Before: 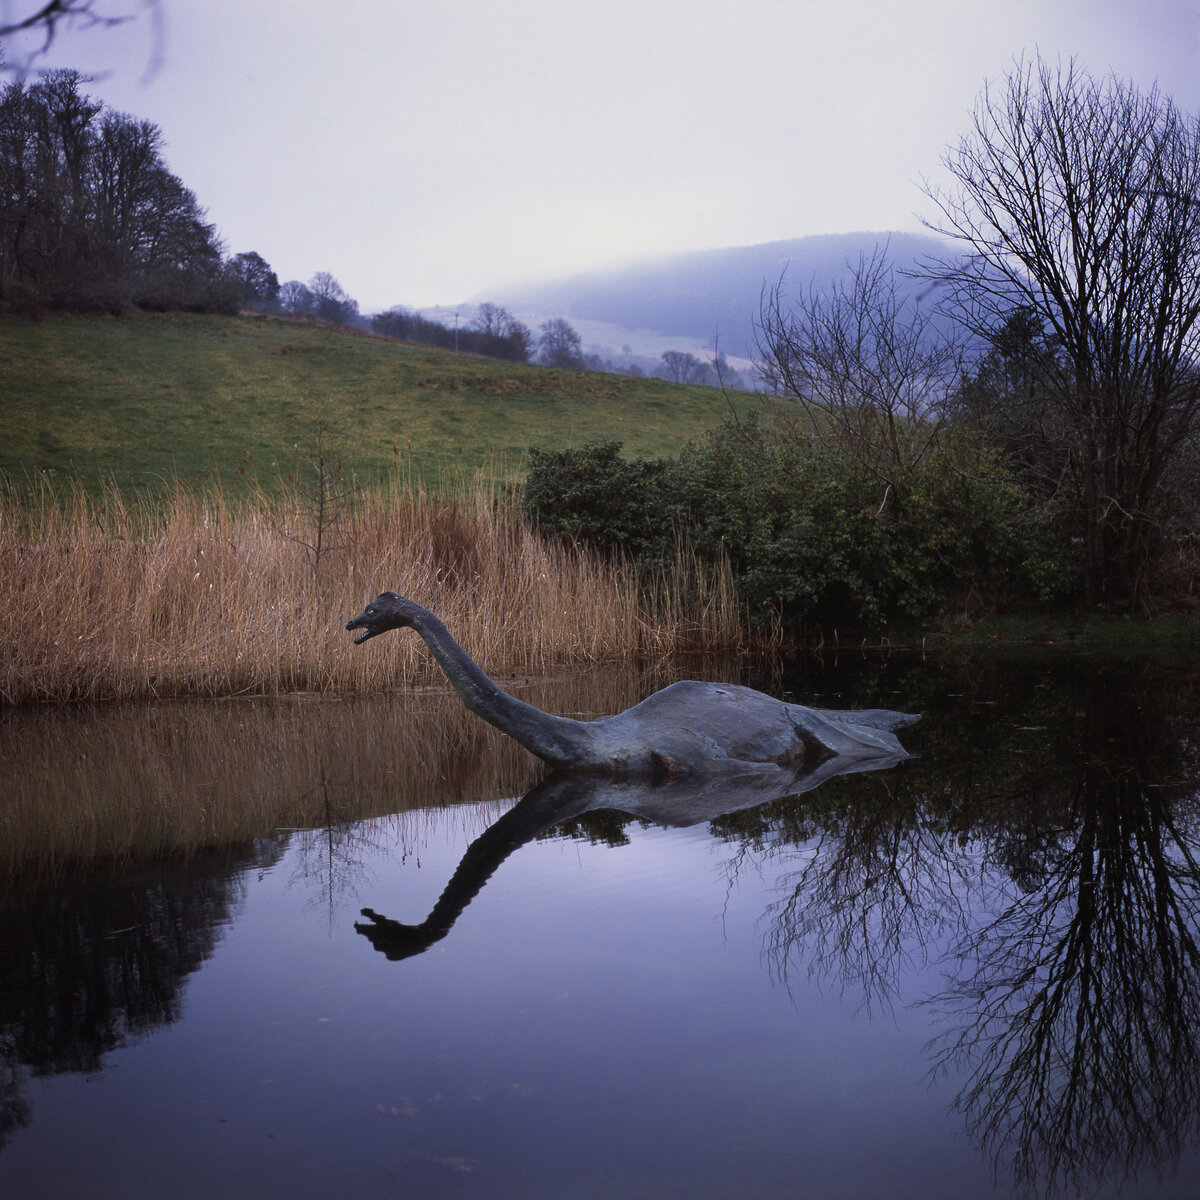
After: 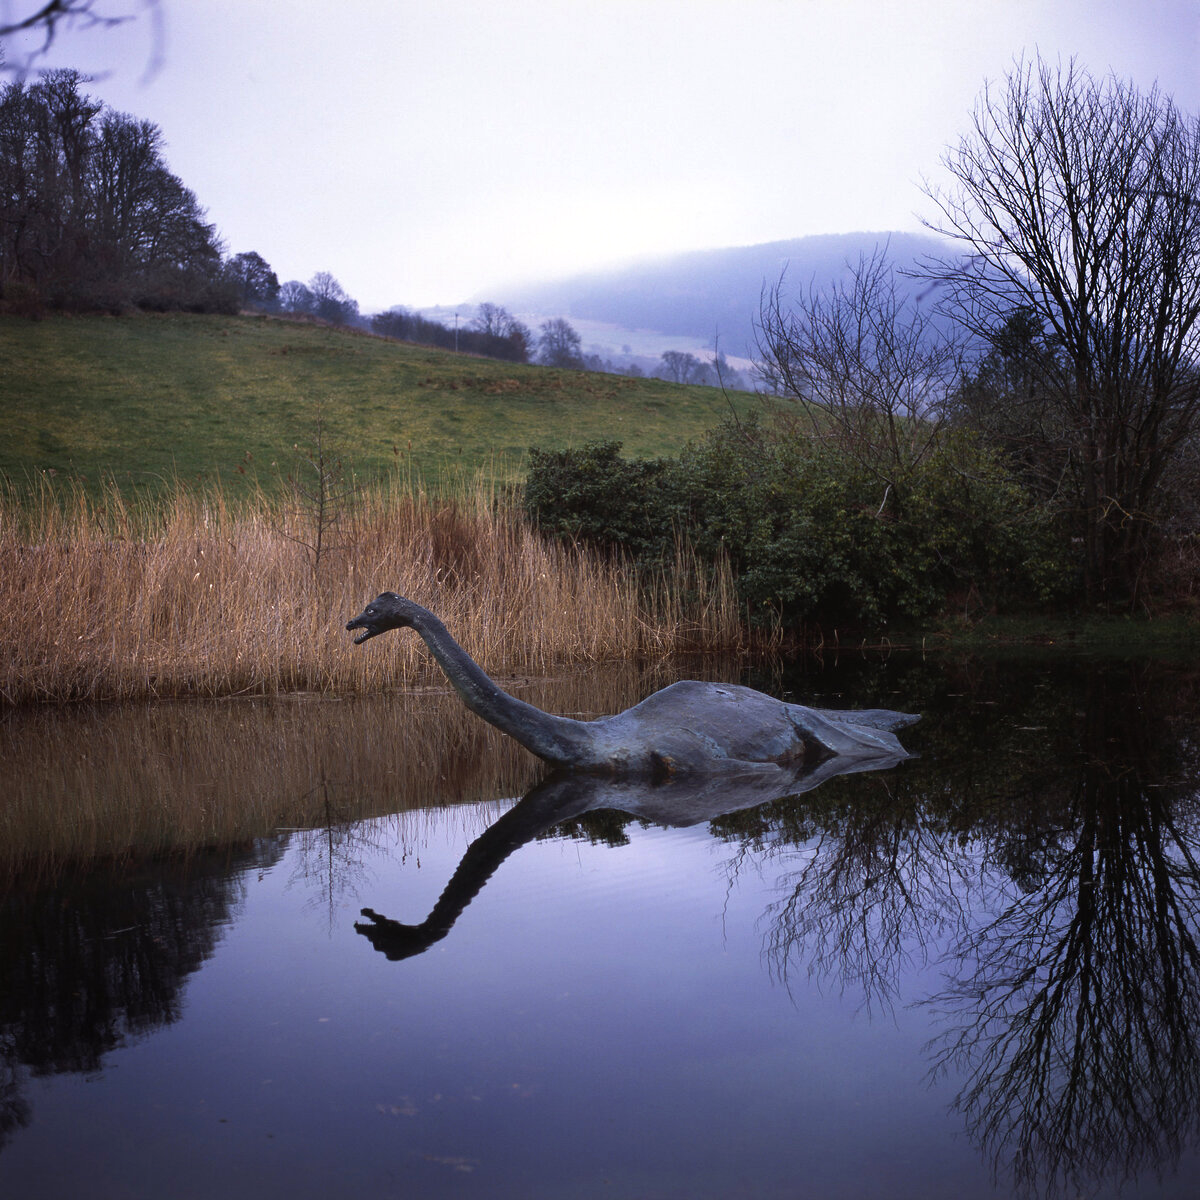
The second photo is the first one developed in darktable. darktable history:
color balance rgb: linear chroma grading › global chroma 5.066%, perceptual saturation grading › global saturation 0.962%, perceptual brilliance grading › highlights 9.725%, perceptual brilliance grading › mid-tones 4.77%
